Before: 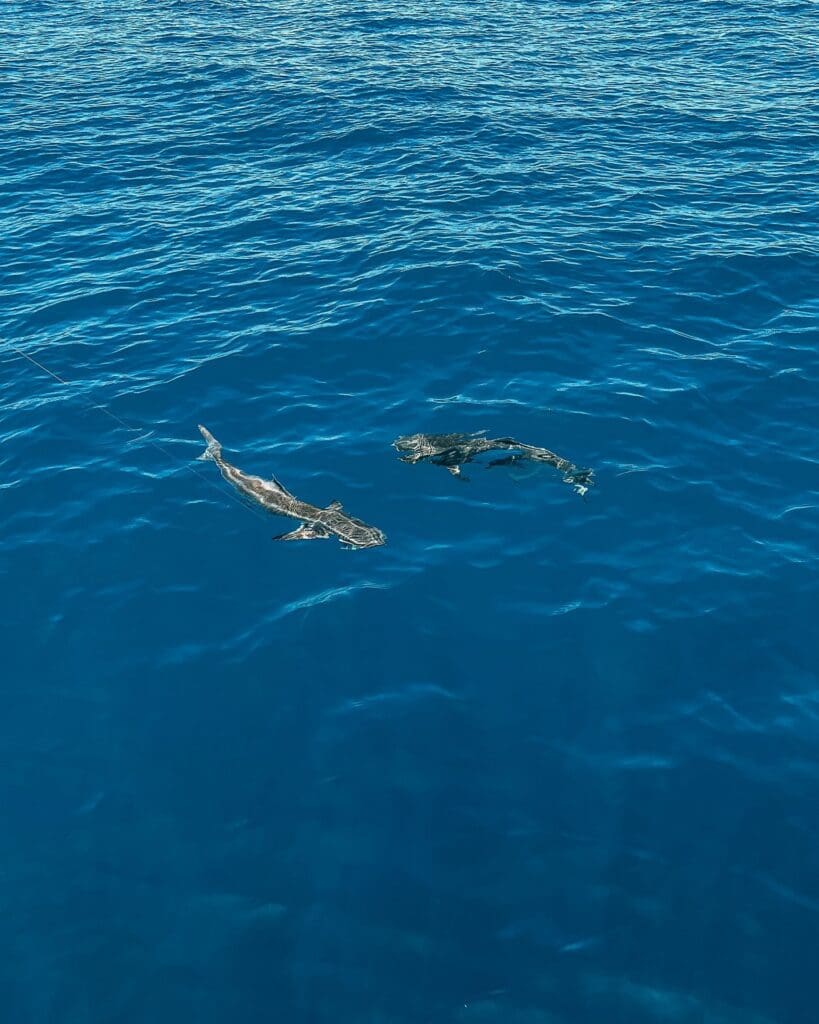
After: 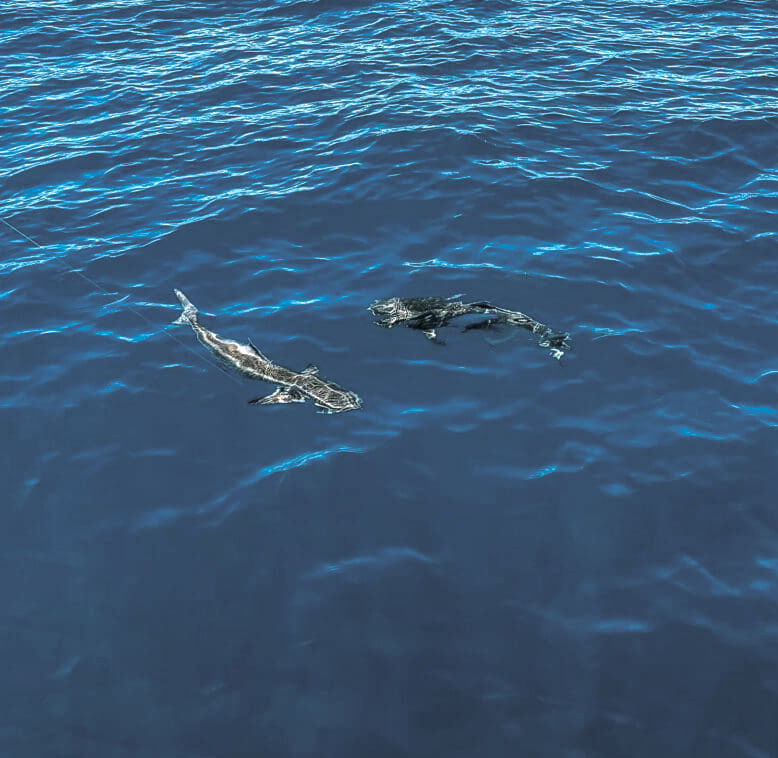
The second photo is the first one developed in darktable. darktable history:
white balance: red 1.004, blue 1.024
color balance rgb: shadows lift › luminance -20%, power › hue 72.24°, highlights gain › luminance 15%, global offset › hue 171.6°, perceptual saturation grading › highlights -30%, perceptual saturation grading › shadows 20%, global vibrance 30%, contrast 10%
local contrast: on, module defaults
crop and rotate: left 2.991%, top 13.302%, right 1.981%, bottom 12.636%
split-toning: shadows › hue 36°, shadows › saturation 0.05, highlights › hue 10.8°, highlights › saturation 0.15, compress 40%
